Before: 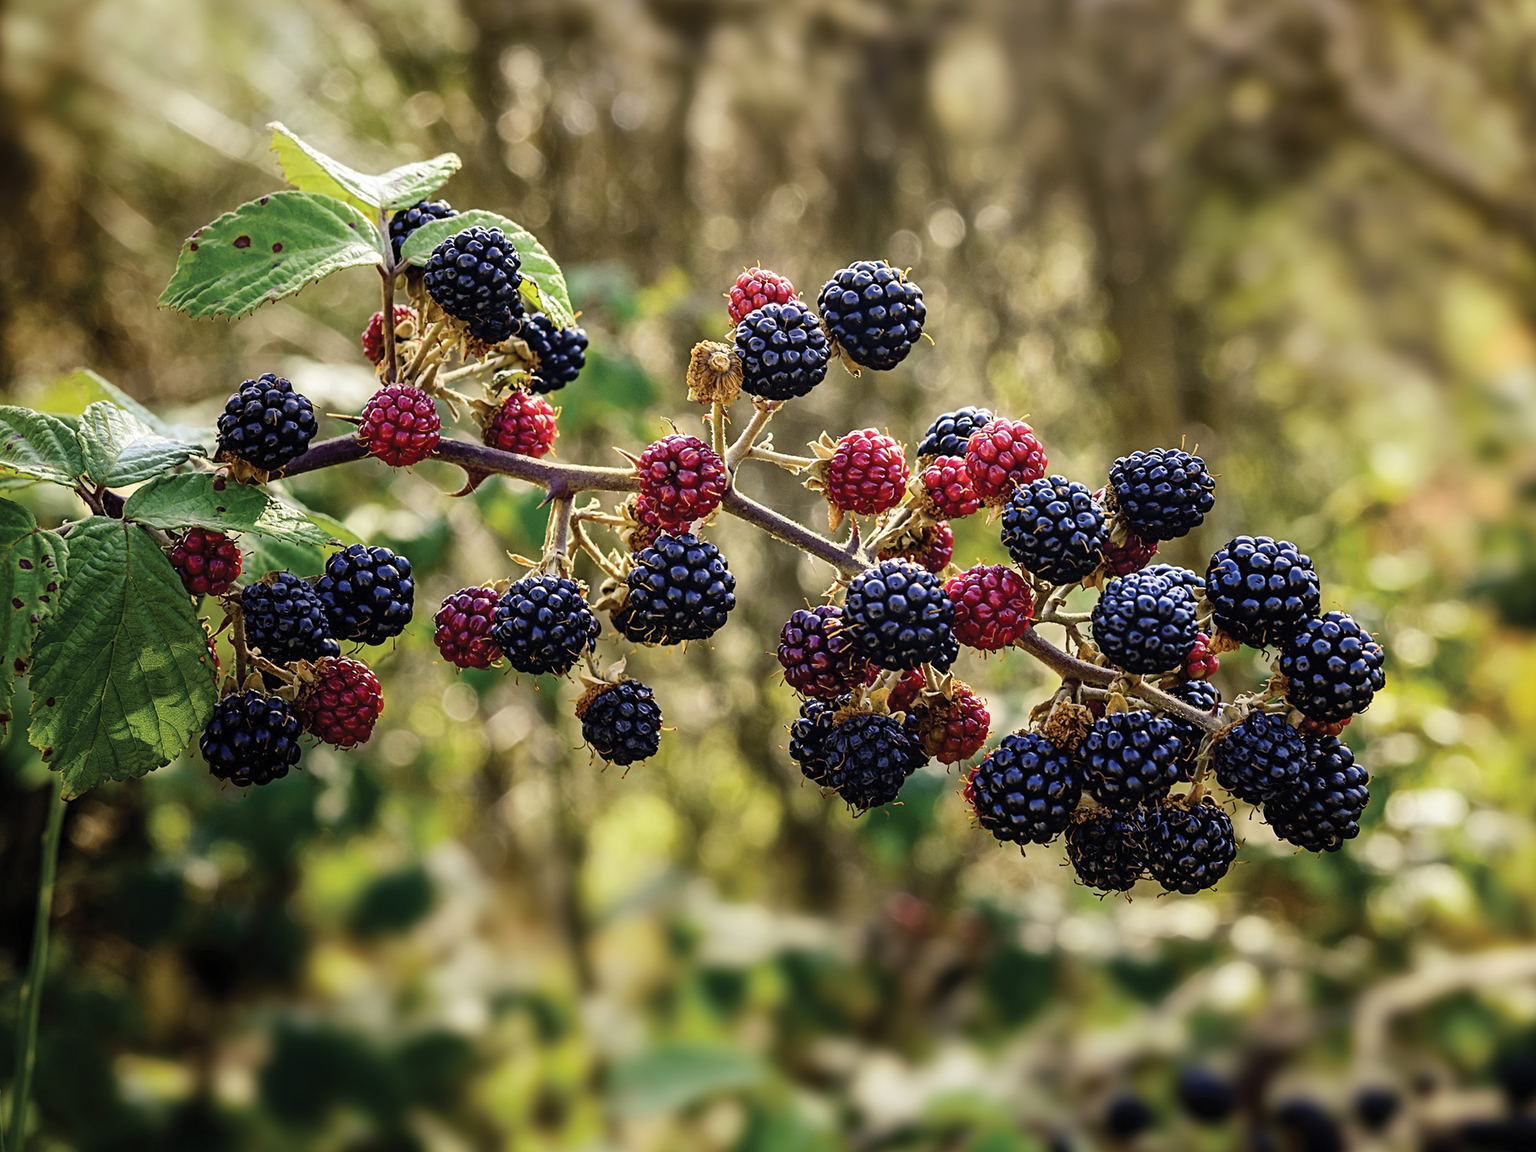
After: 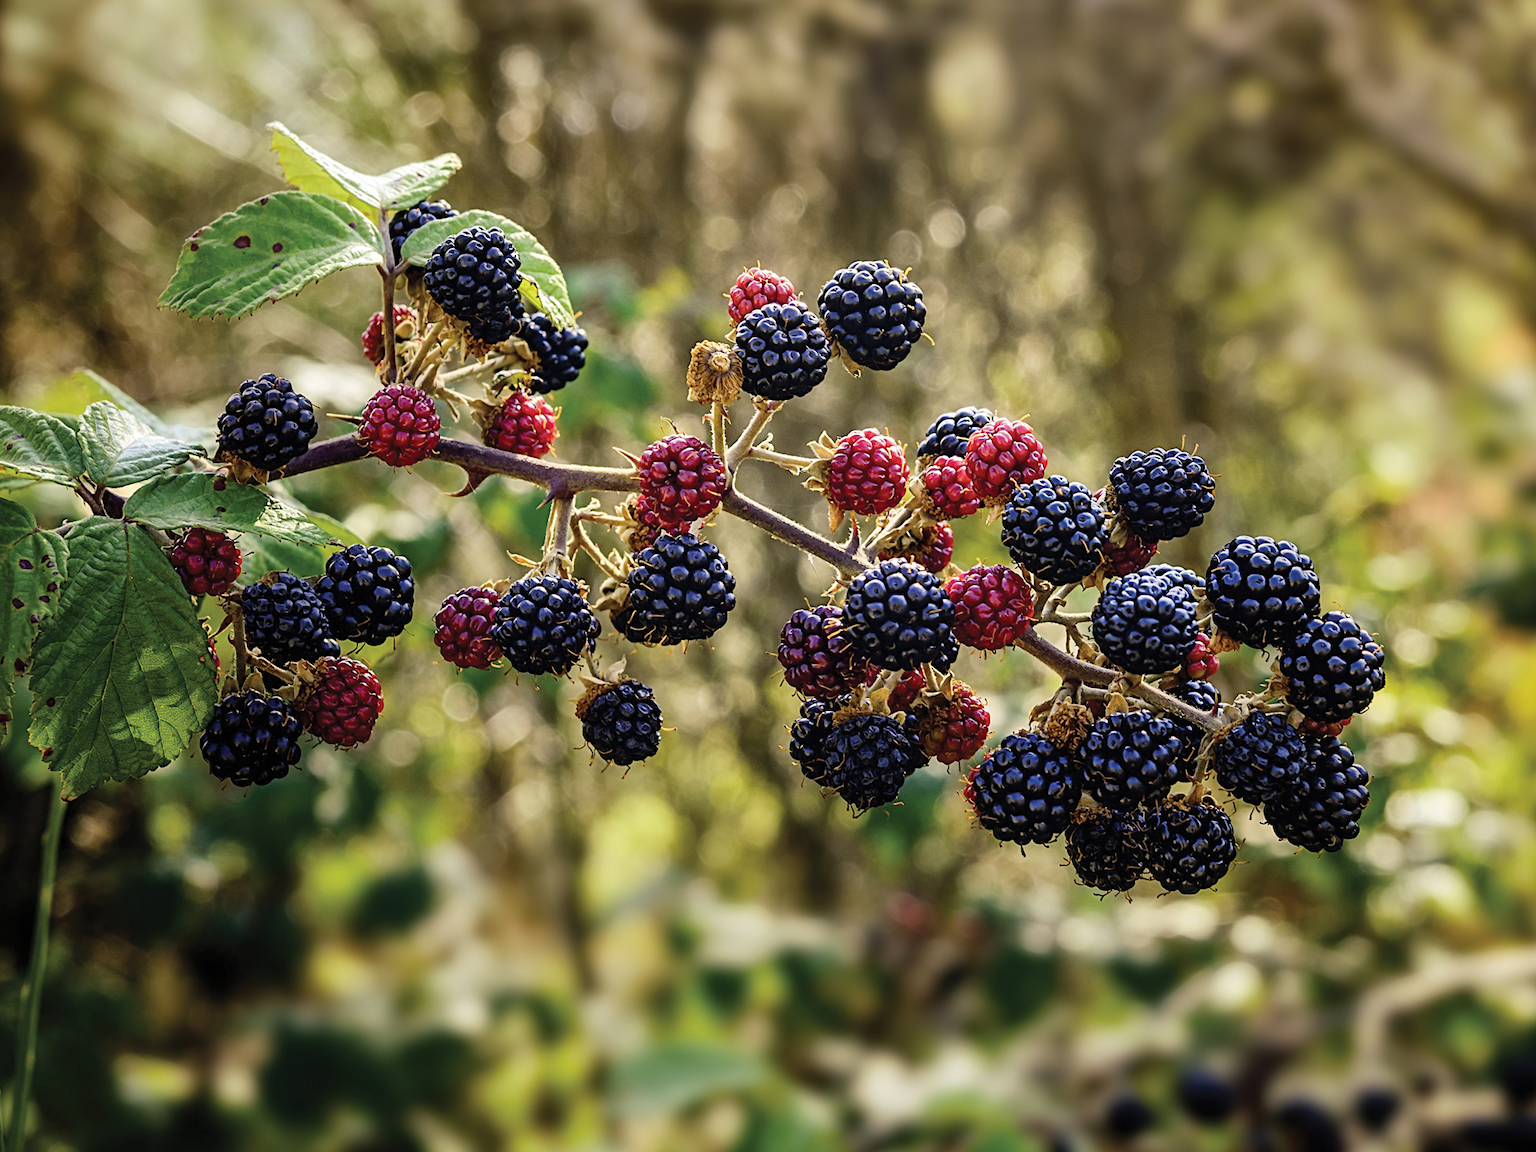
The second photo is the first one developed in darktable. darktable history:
shadows and highlights: shadows 20.91, highlights -35.45, soften with gaussian
